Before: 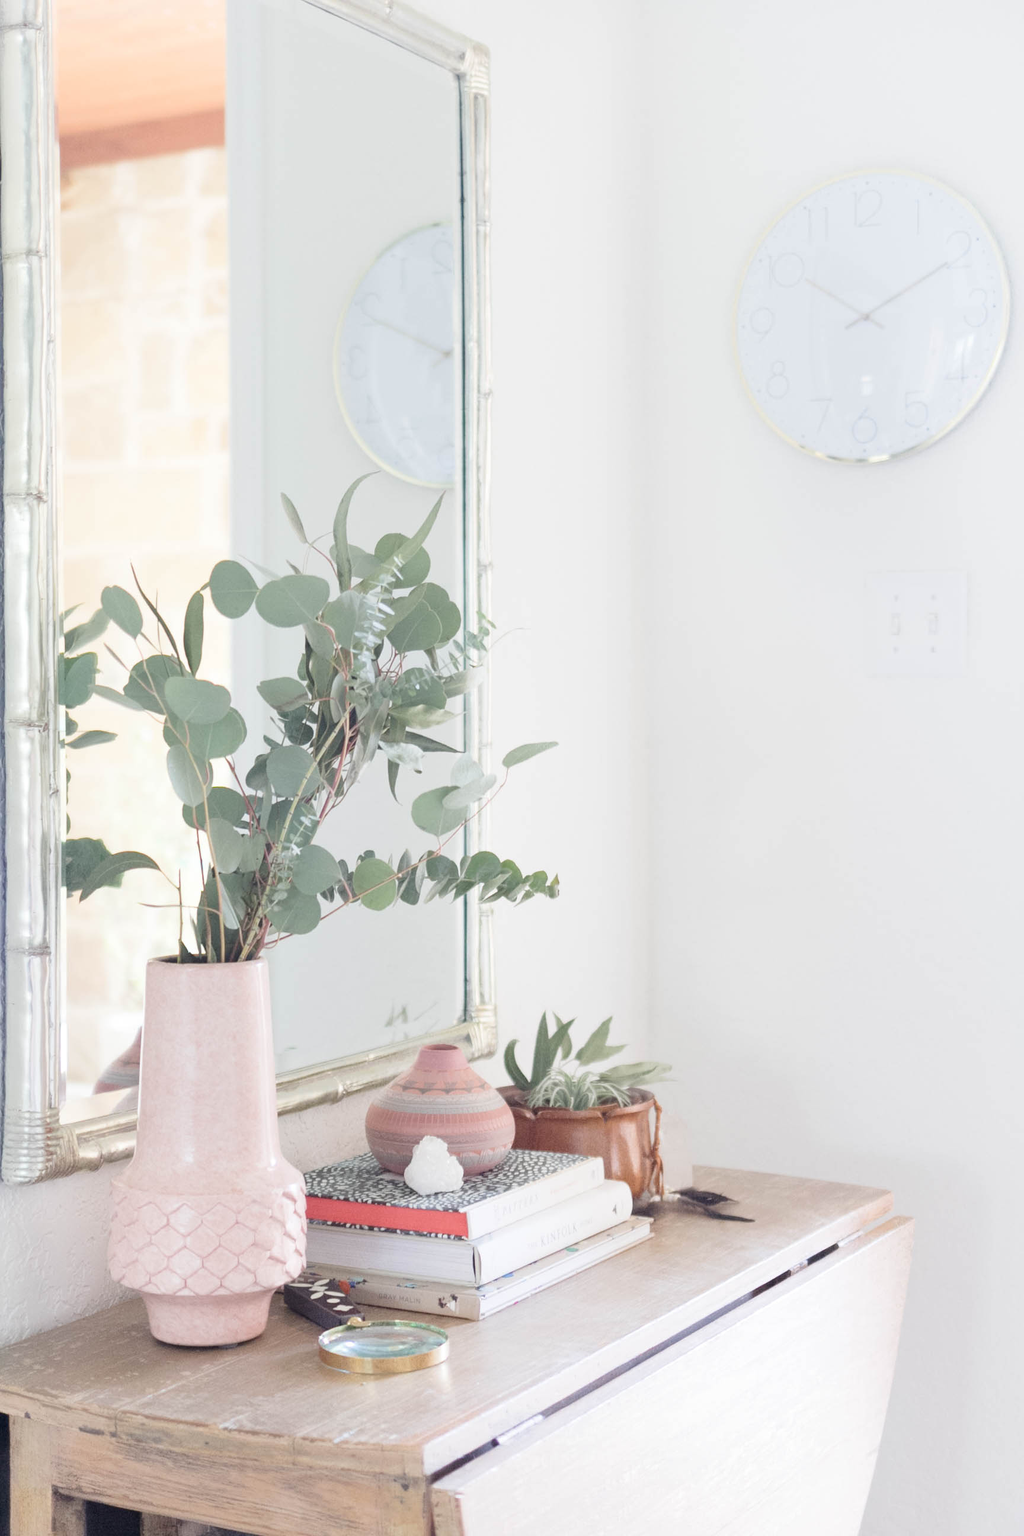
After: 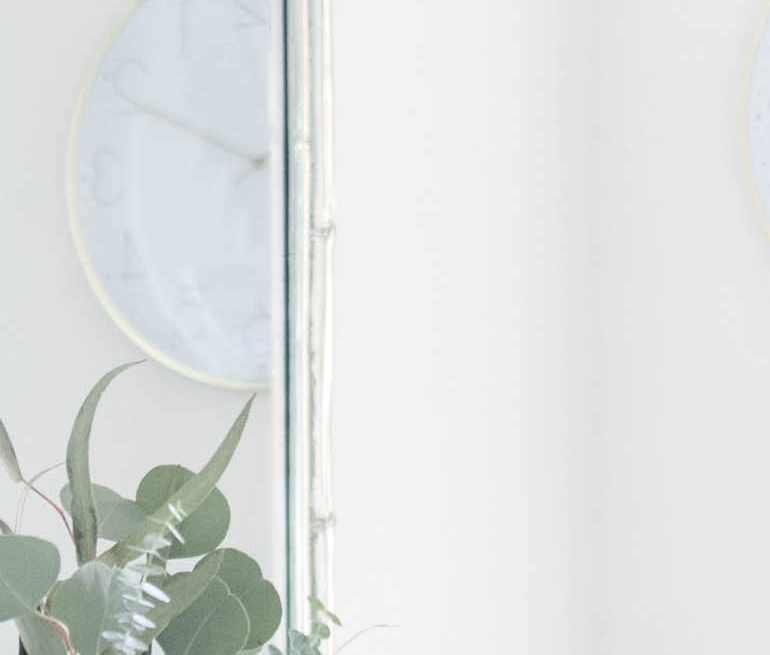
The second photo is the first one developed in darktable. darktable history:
crop: left 28.715%, top 16.791%, right 26.678%, bottom 57.912%
local contrast: detail 130%
